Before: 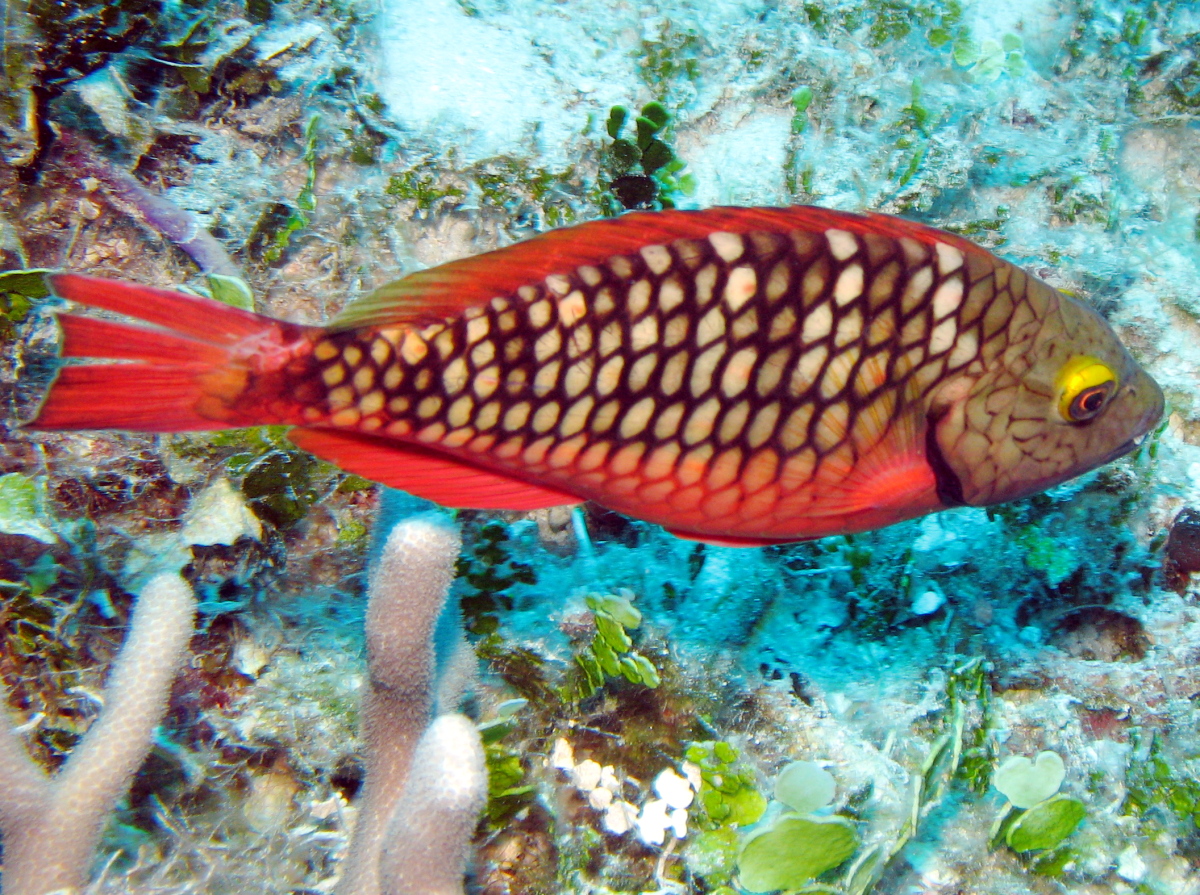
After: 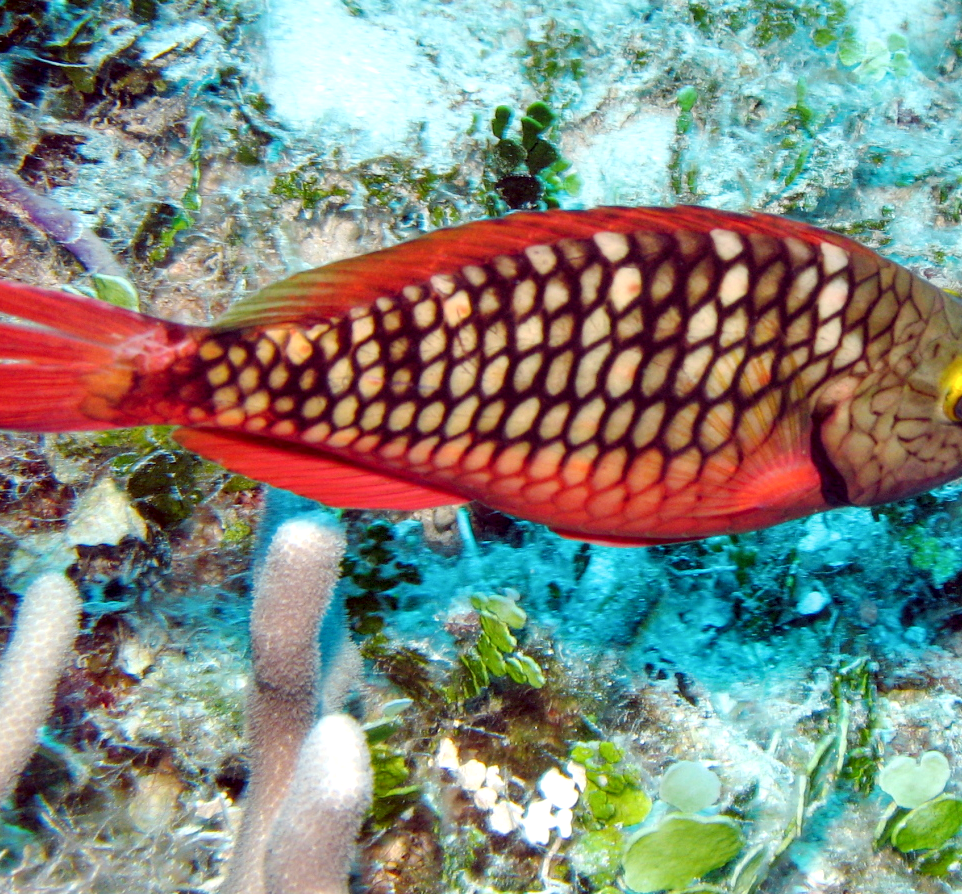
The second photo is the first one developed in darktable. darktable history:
crop and rotate: left 9.597%, right 10.195%
local contrast: highlights 83%, shadows 81%
